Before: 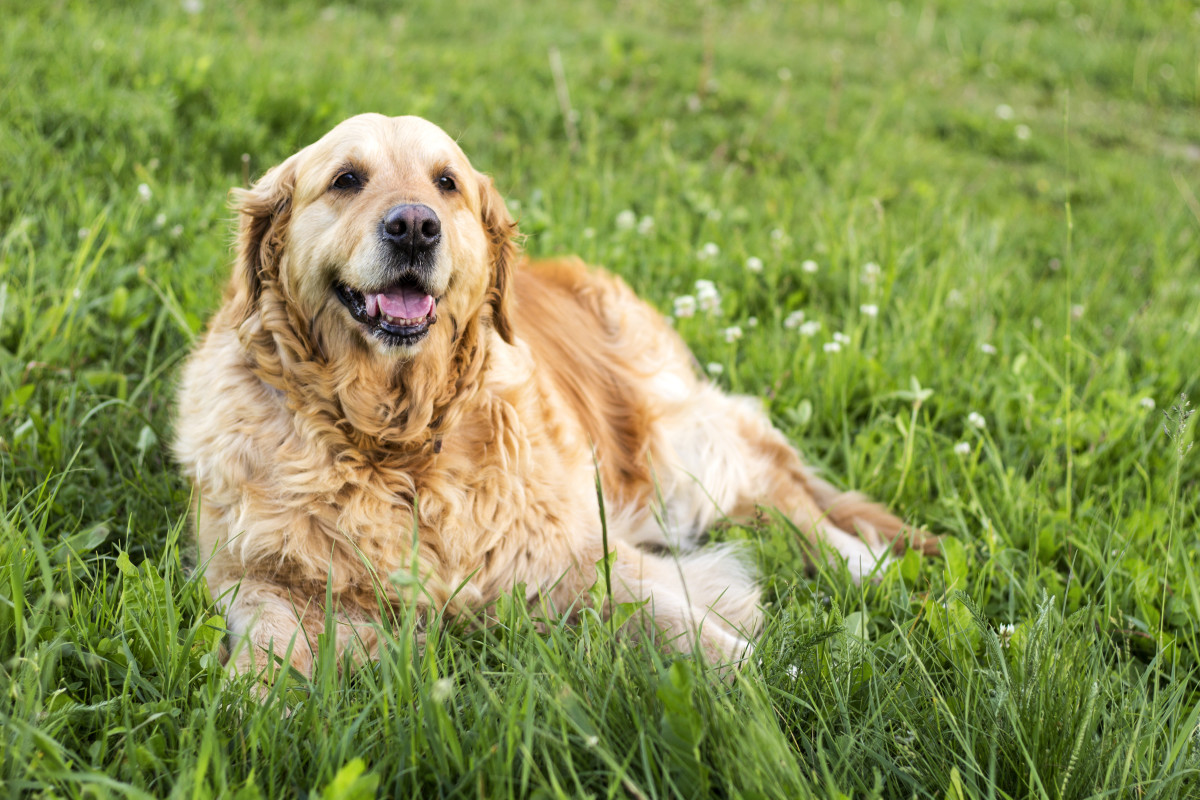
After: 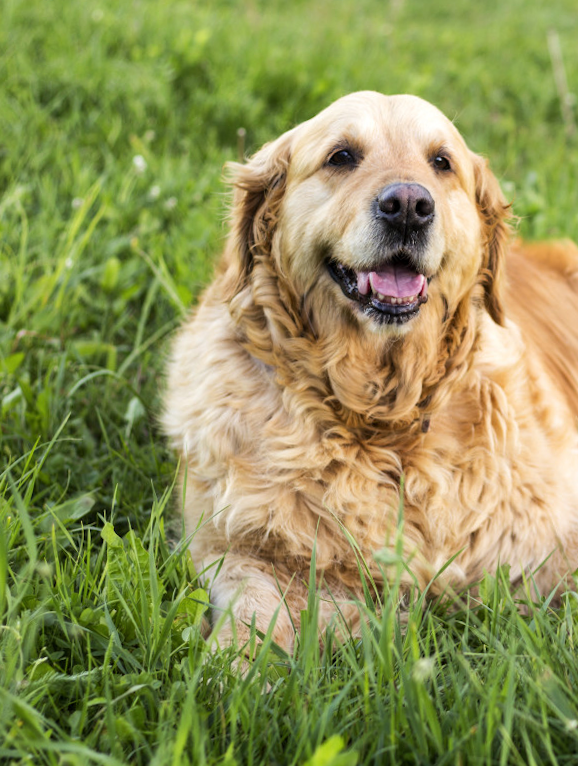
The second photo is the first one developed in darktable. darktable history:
rotate and perspective: rotation 1.57°, crop left 0.018, crop right 0.982, crop top 0.039, crop bottom 0.961
crop and rotate: left 0%, top 0%, right 50.845%
shadows and highlights: radius 334.93, shadows 63.48, highlights 6.06, compress 87.7%, highlights color adjustment 39.73%, soften with gaussian
